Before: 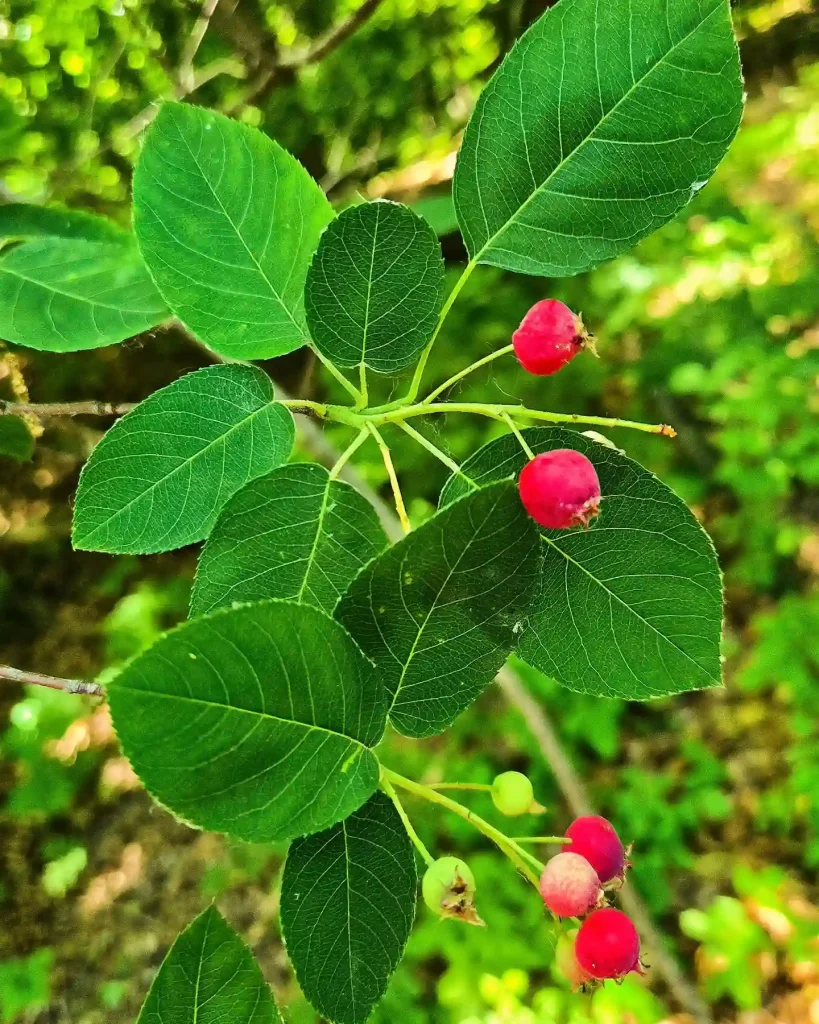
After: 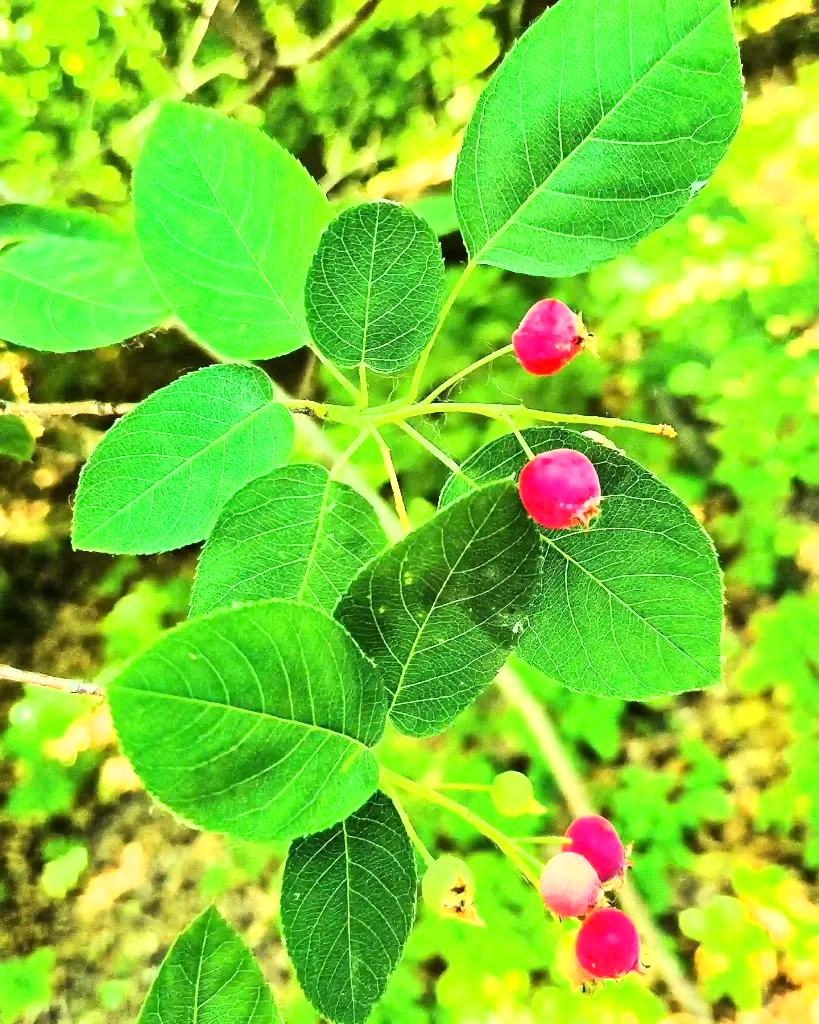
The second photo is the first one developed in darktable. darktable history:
base curve: curves: ch0 [(0, 0) (0.007, 0.004) (0.027, 0.03) (0.046, 0.07) (0.207, 0.54) (0.442, 0.872) (0.673, 0.972) (1, 1)]
exposure: exposure 0.6 EV, compensate highlight preservation false
